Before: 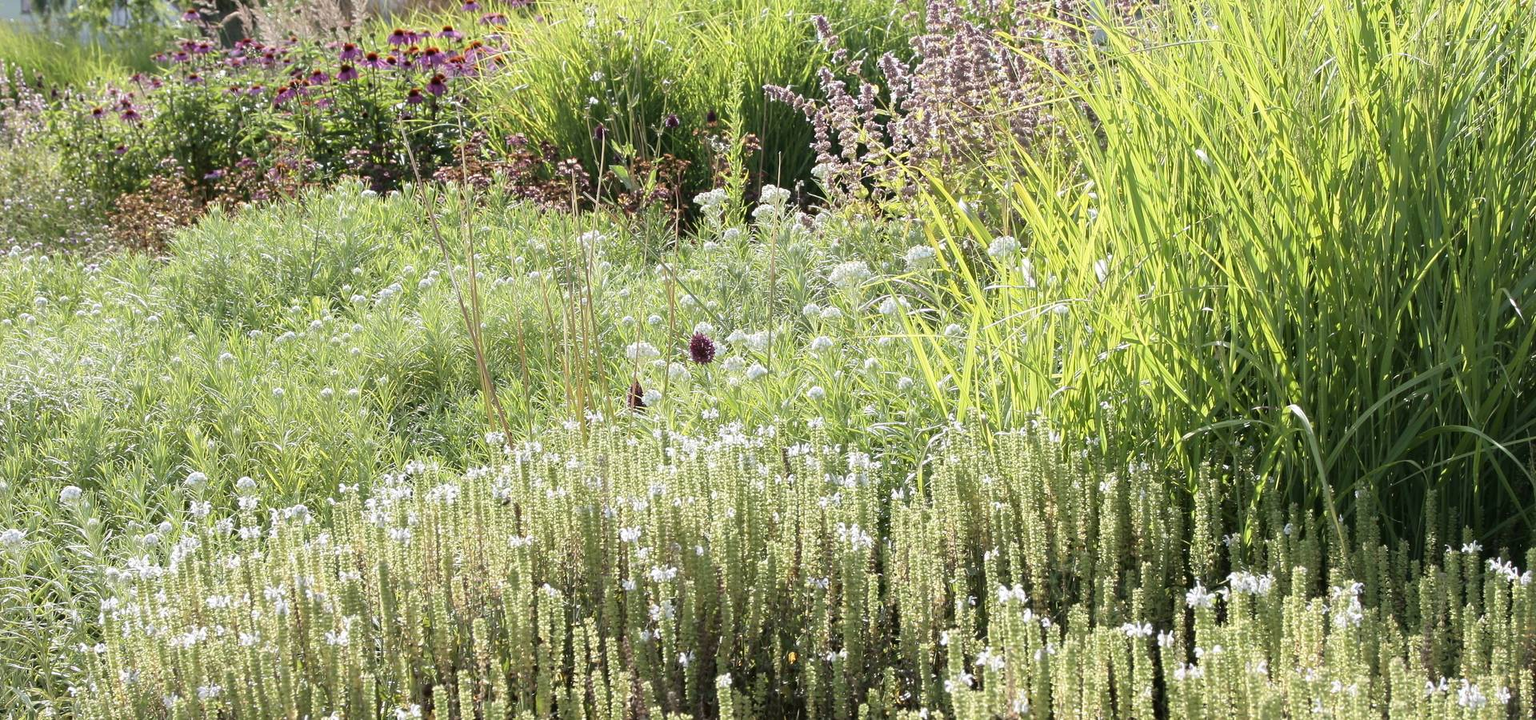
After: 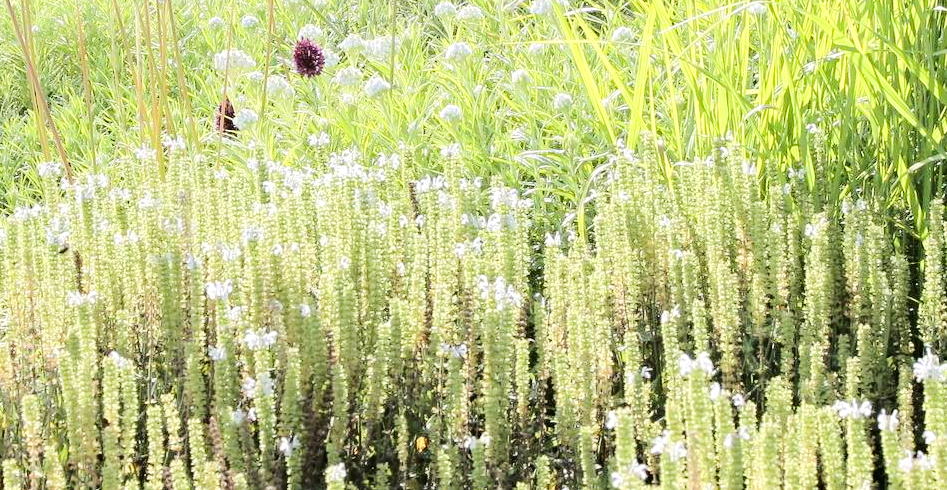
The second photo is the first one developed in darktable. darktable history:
tone equalizer: -7 EV 0.147 EV, -6 EV 0.591 EV, -5 EV 1.19 EV, -4 EV 1.36 EV, -3 EV 1.12 EV, -2 EV 0.6 EV, -1 EV 0.166 EV, edges refinement/feathering 500, mask exposure compensation -1.57 EV, preserve details no
haze removal: adaptive false
crop: left 29.638%, top 42.057%, right 21.034%, bottom 3.484%
